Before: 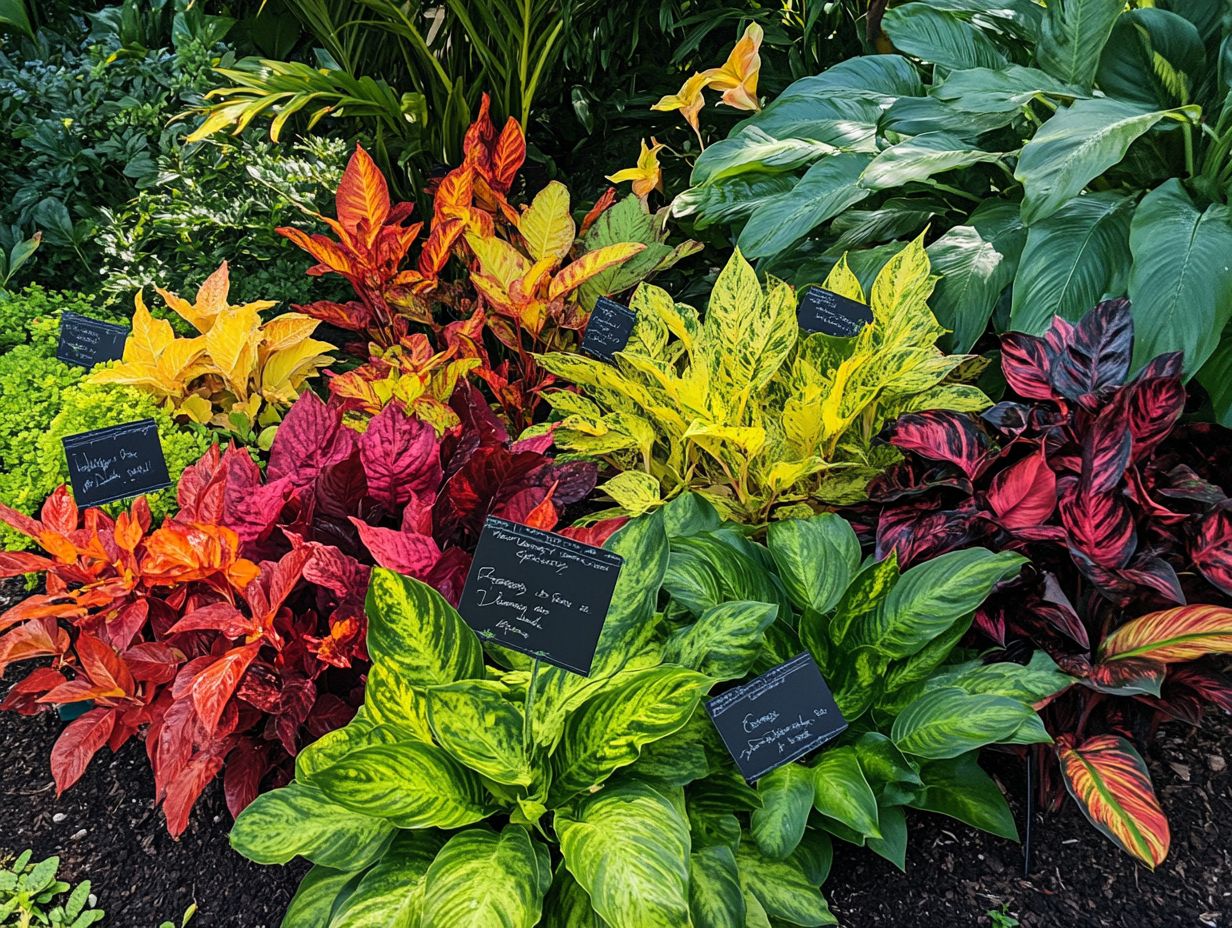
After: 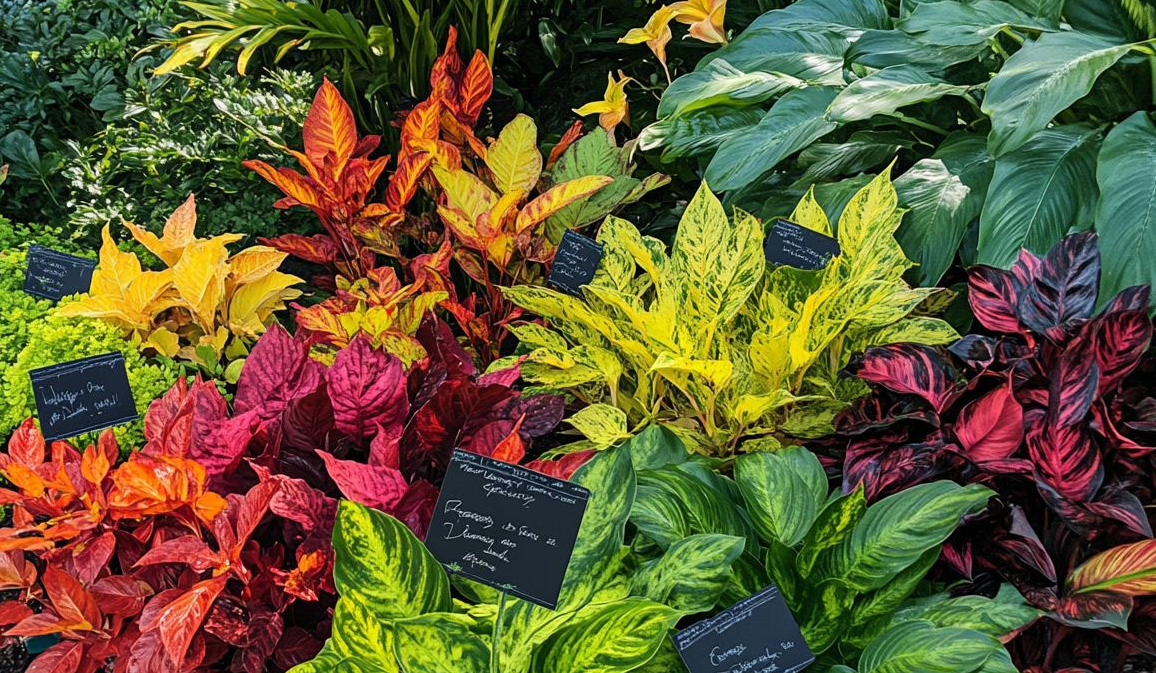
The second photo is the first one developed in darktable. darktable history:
crop: left 2.737%, top 7.287%, right 3.421%, bottom 20.179%
white balance: emerald 1
